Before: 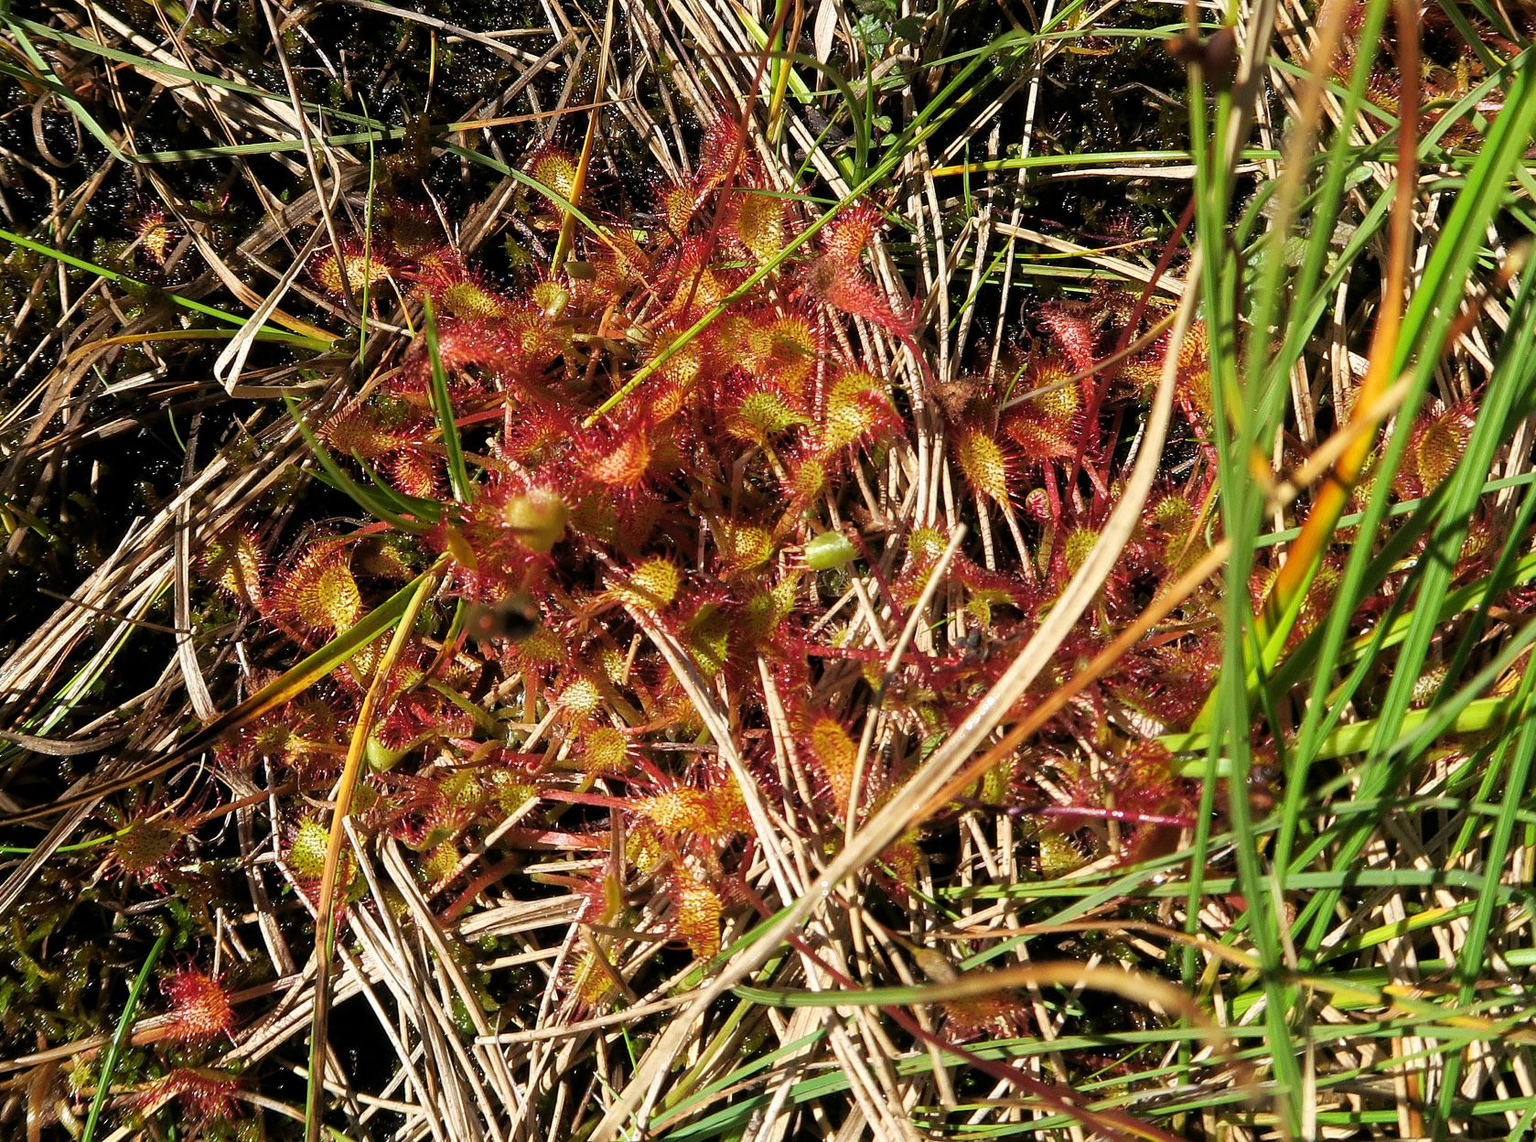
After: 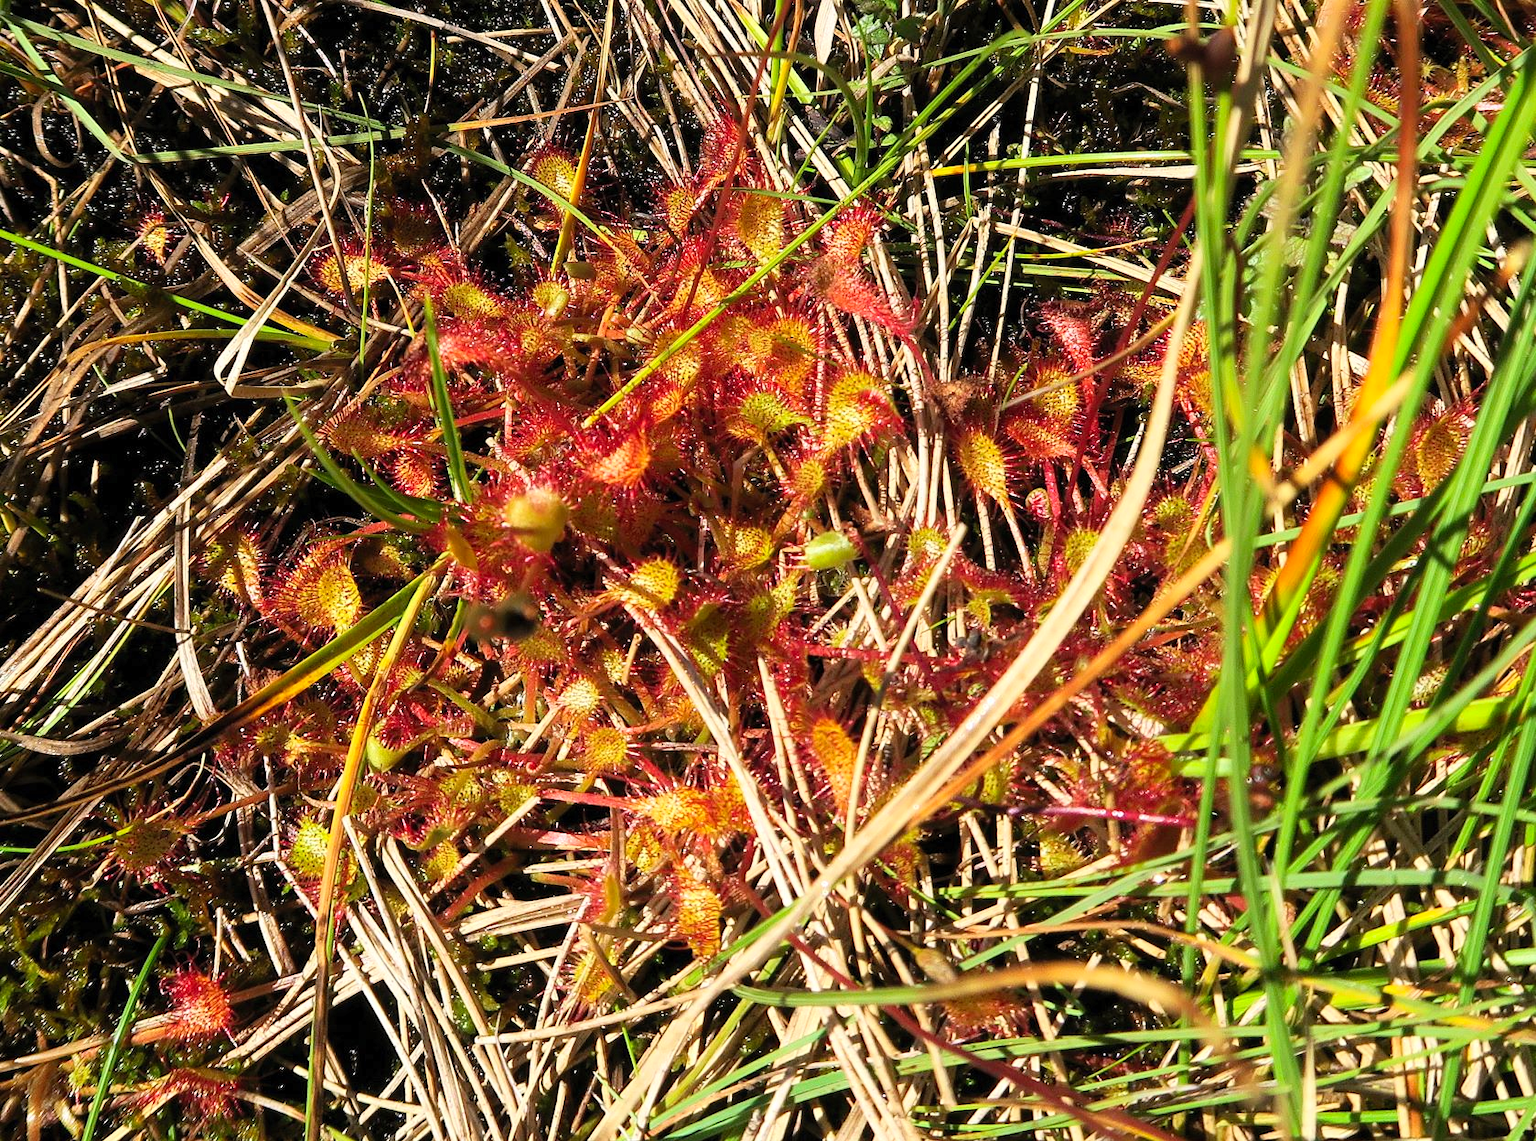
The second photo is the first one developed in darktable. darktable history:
contrast brightness saturation: contrast 0.198, brightness 0.165, saturation 0.23
